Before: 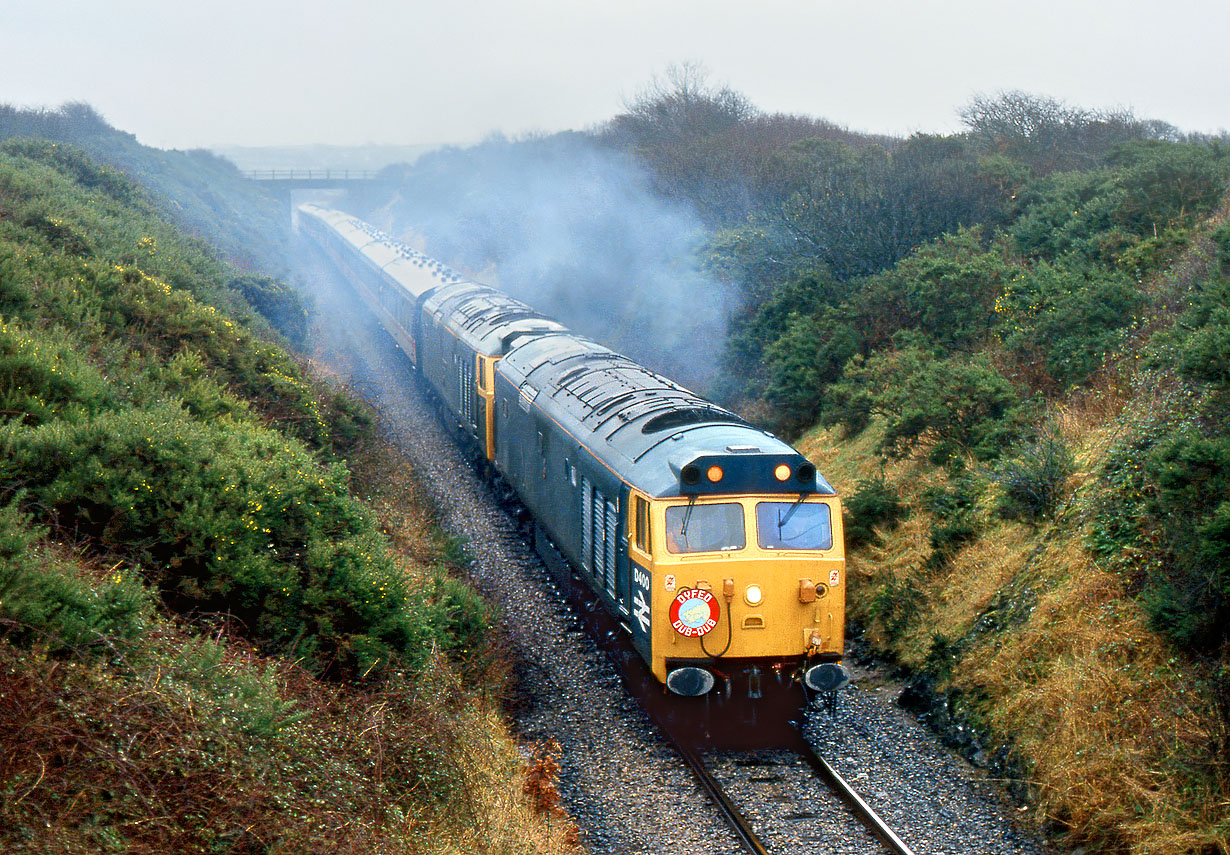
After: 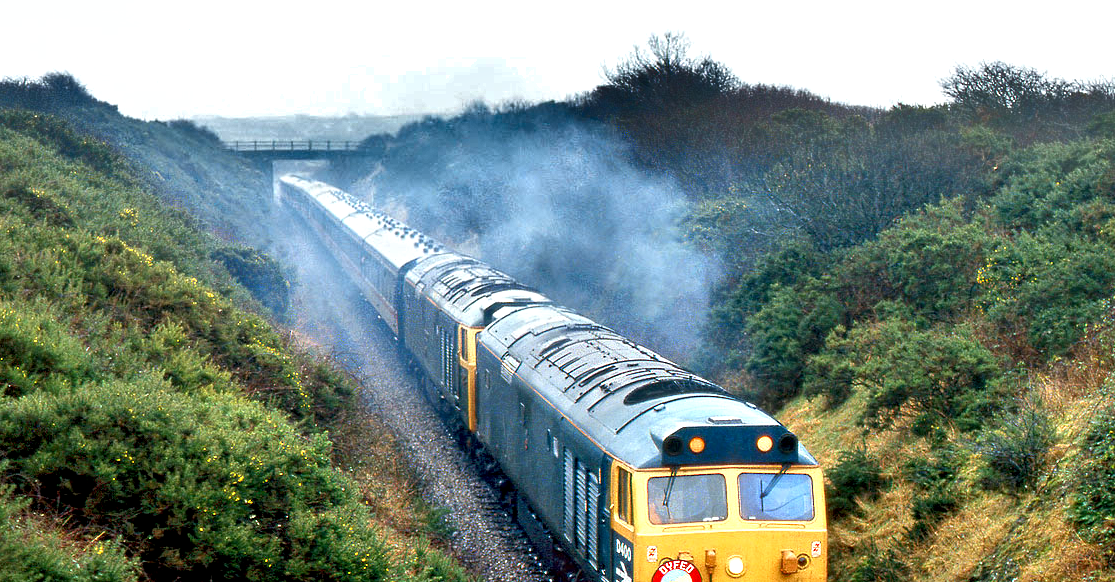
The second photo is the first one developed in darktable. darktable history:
shadows and highlights: shadows 20.99, highlights -81.54, soften with gaussian
local contrast: highlights 103%, shadows 101%, detail 120%, midtone range 0.2
crop: left 1.524%, top 3.416%, right 7.753%, bottom 28.45%
exposure: black level correction 0.003, exposure 0.39 EV, compensate highlight preservation false
